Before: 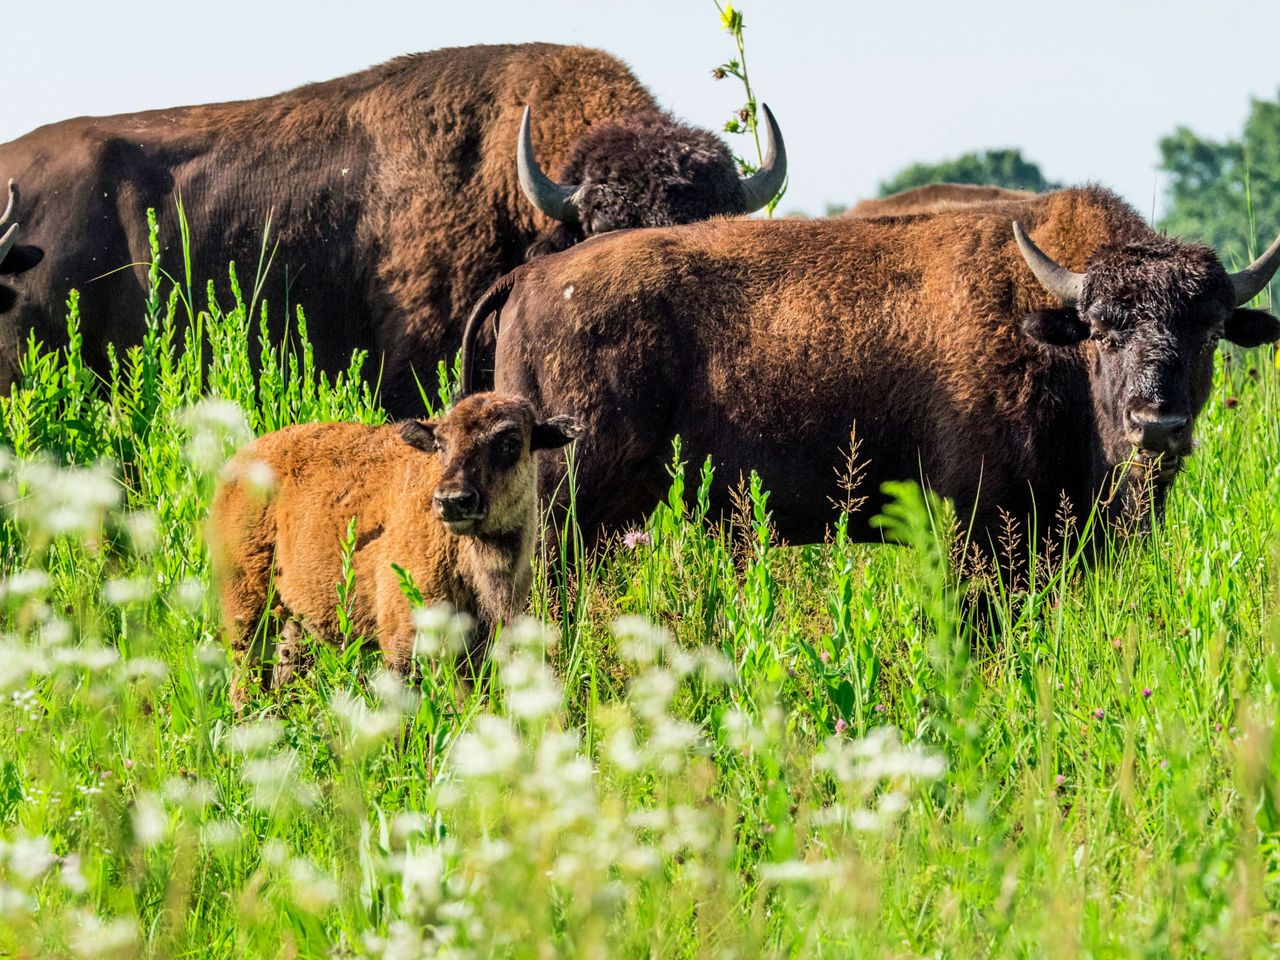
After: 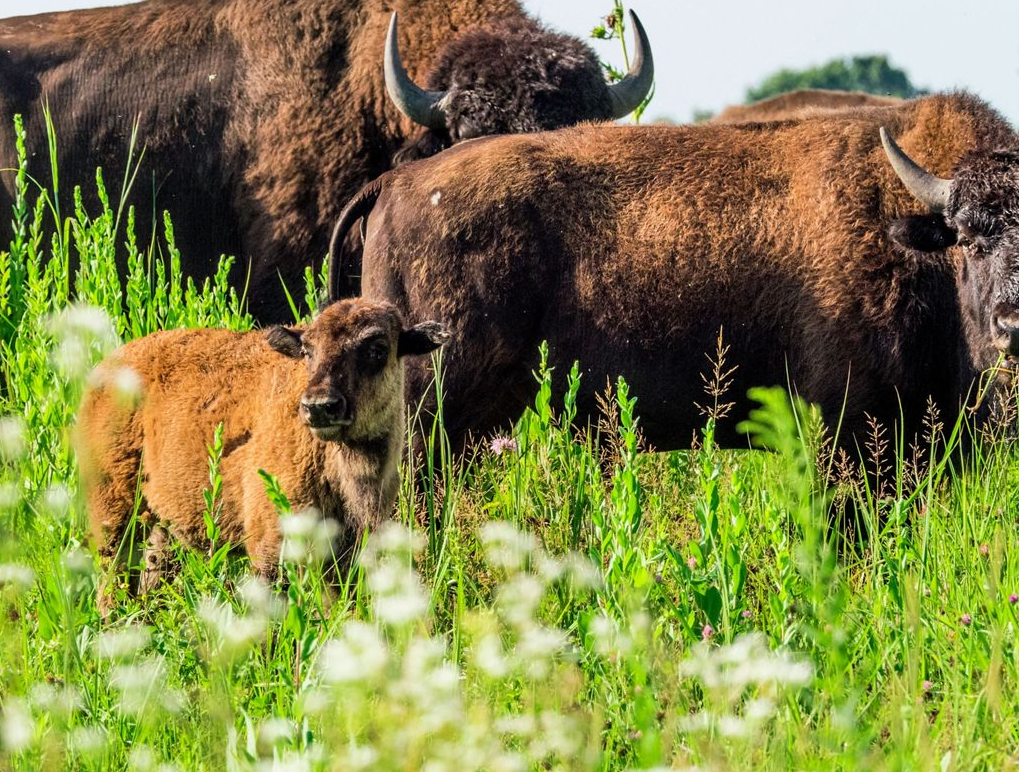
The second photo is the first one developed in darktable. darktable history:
crop and rotate: left 10.416%, top 9.799%, right 9.934%, bottom 9.749%
